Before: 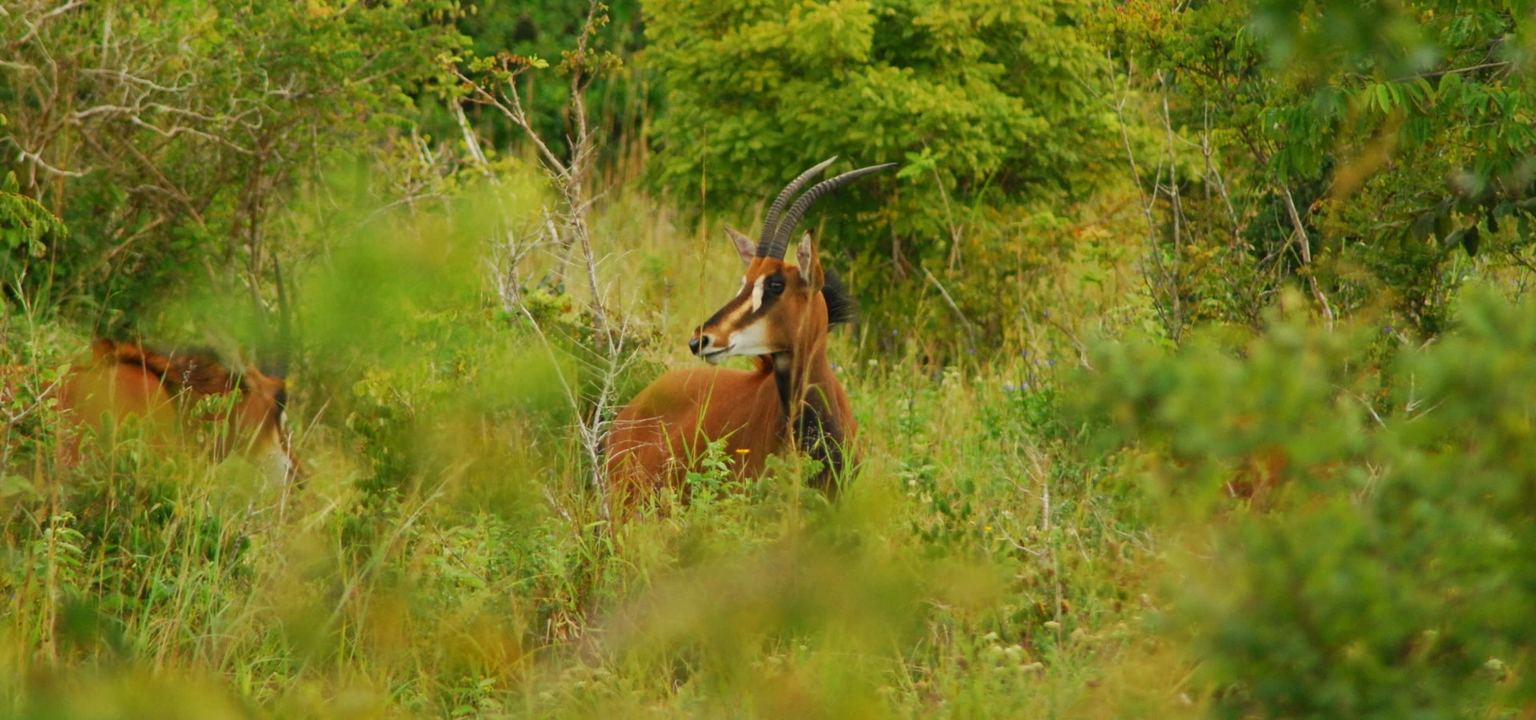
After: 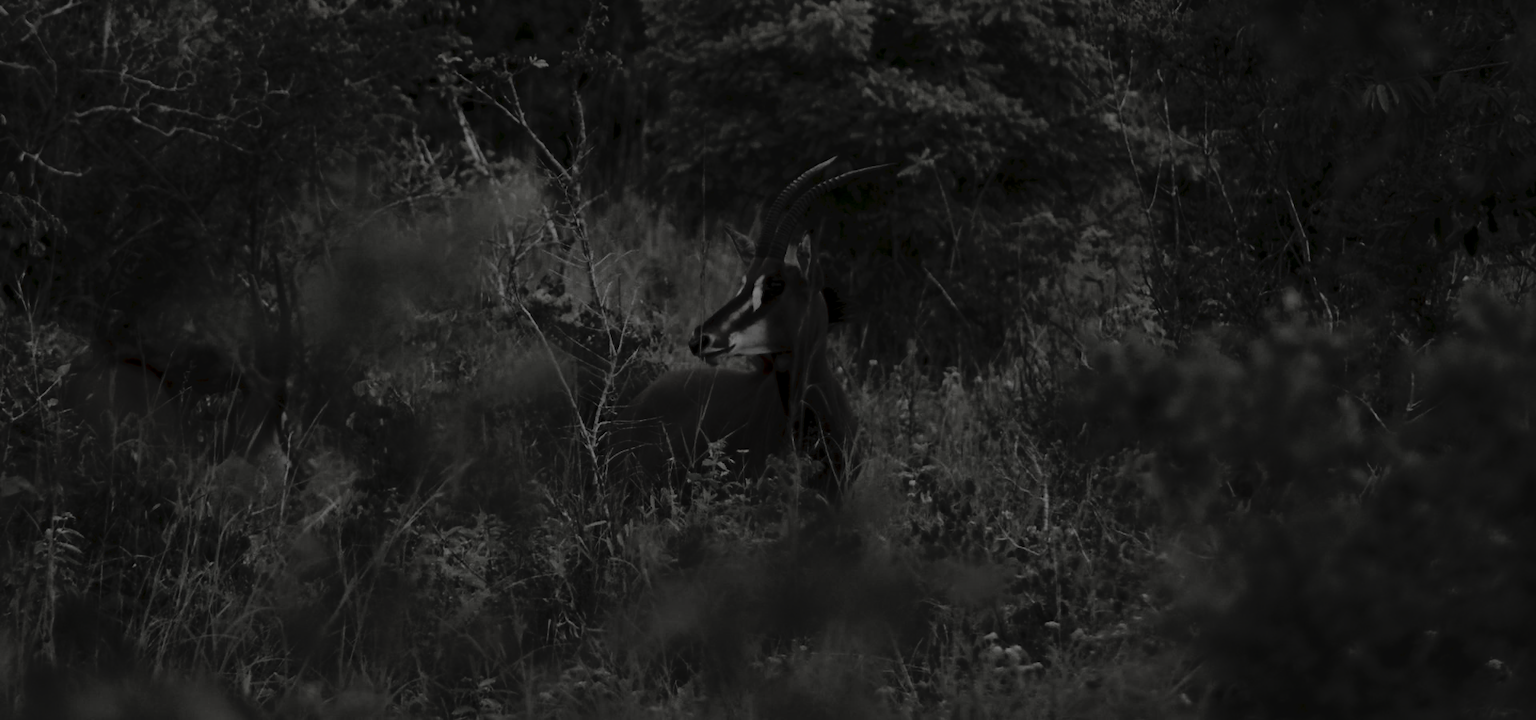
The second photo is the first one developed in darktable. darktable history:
tone curve: curves: ch0 [(0, 0) (0.003, 0.031) (0.011, 0.033) (0.025, 0.038) (0.044, 0.049) (0.069, 0.059) (0.1, 0.071) (0.136, 0.093) (0.177, 0.142) (0.224, 0.204) (0.277, 0.292) (0.335, 0.387) (0.399, 0.484) (0.468, 0.567) (0.543, 0.643) (0.623, 0.712) (0.709, 0.776) (0.801, 0.837) (0.898, 0.903) (1, 1)], preserve colors none
contrast brightness saturation: contrast 0.025, brightness -0.996, saturation -0.982
filmic rgb: middle gray luminance 29.76%, black relative exposure -8.9 EV, white relative exposure 6.99 EV, threshold 2.98 EV, target black luminance 0%, hardness 2.93, latitude 1.45%, contrast 0.959, highlights saturation mix 5.05%, shadows ↔ highlights balance 11.85%, enable highlight reconstruction true
